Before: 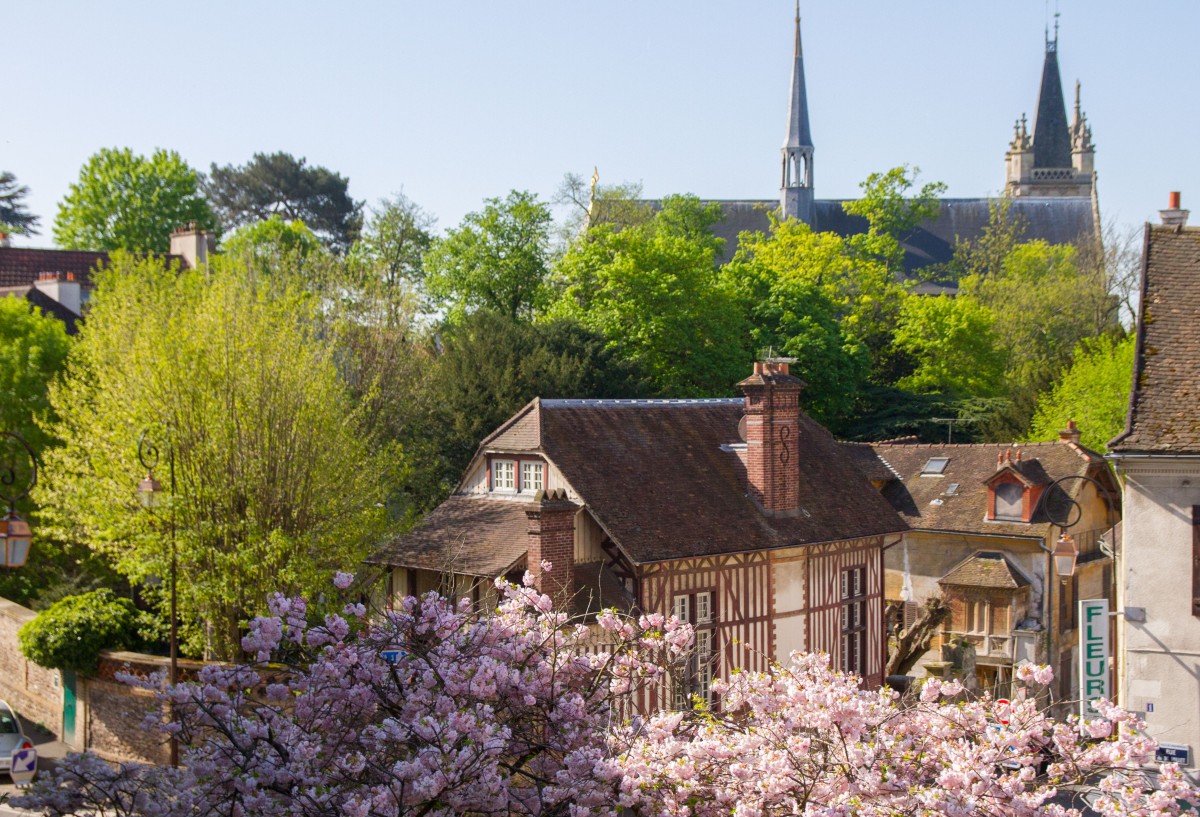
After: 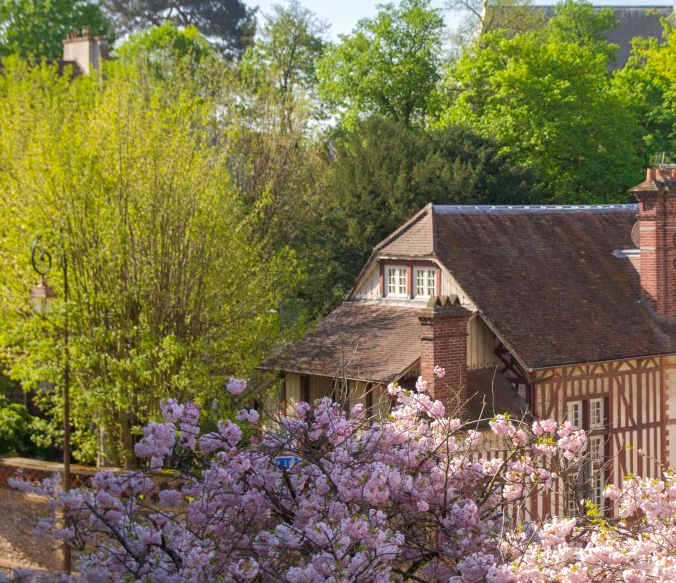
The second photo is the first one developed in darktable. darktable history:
crop: left 8.966%, top 23.852%, right 34.699%, bottom 4.703%
shadows and highlights: on, module defaults
exposure: black level correction 0, exposure 0.2 EV, compensate exposure bias true, compensate highlight preservation false
